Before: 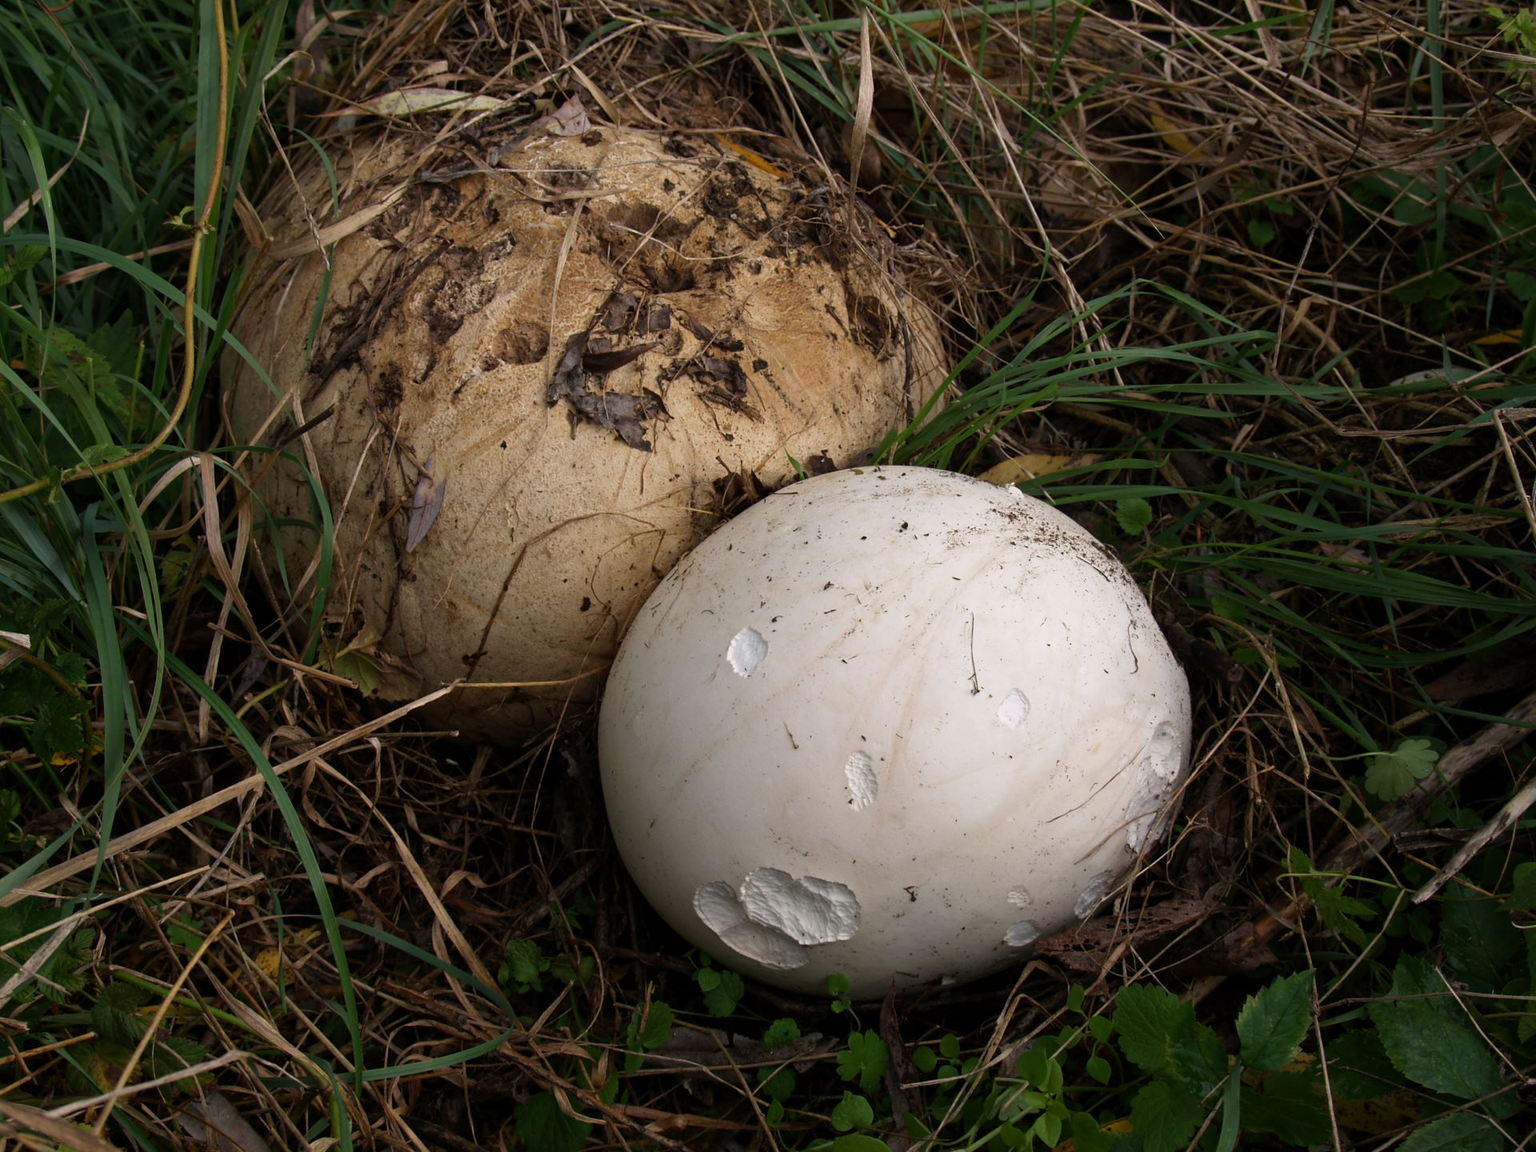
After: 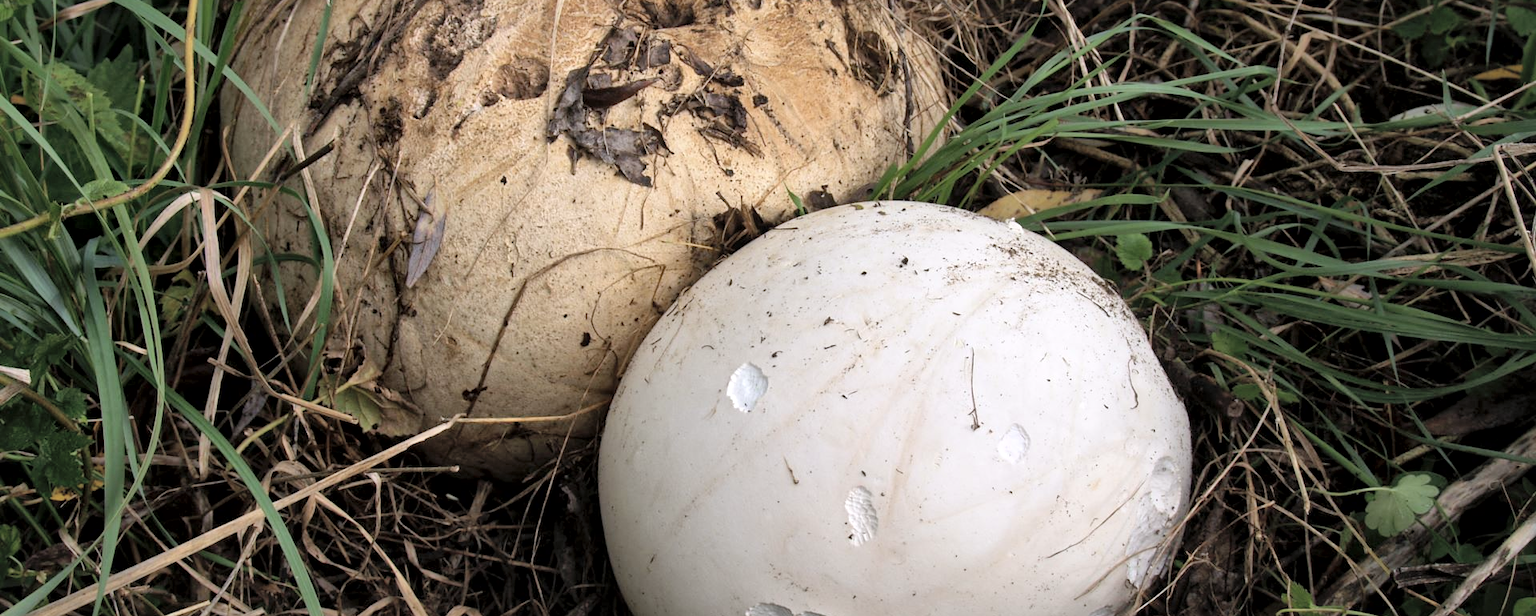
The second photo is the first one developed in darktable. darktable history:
crop and rotate: top 23.043%, bottom 23.437%
global tonemap: drago (0.7, 100)
local contrast: mode bilateral grid, contrast 25, coarseness 60, detail 151%, midtone range 0.2
white balance: red 0.98, blue 1.034
